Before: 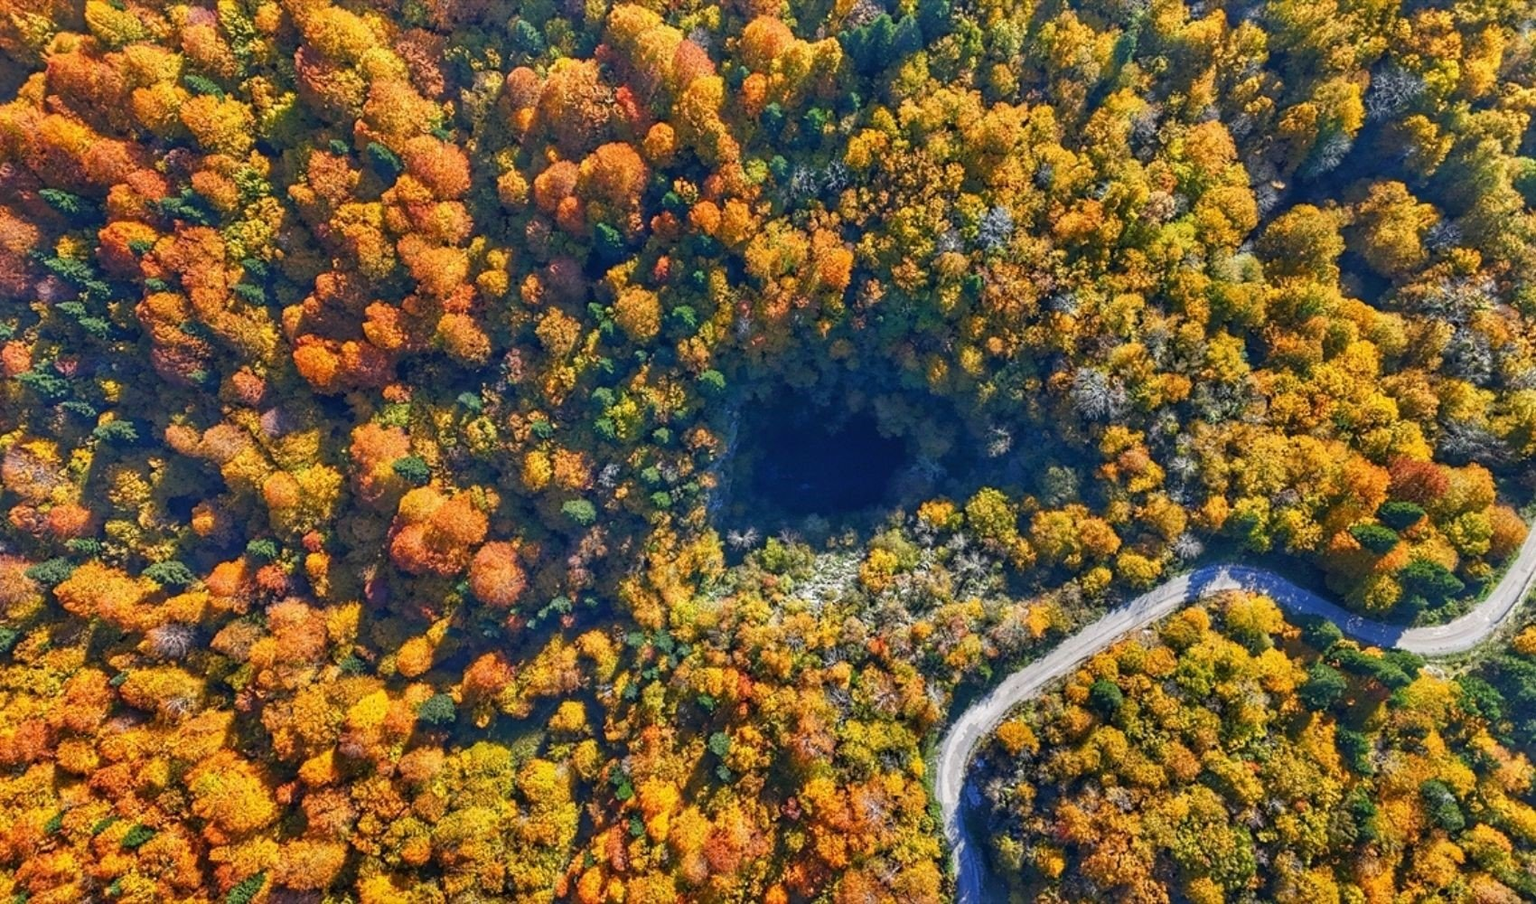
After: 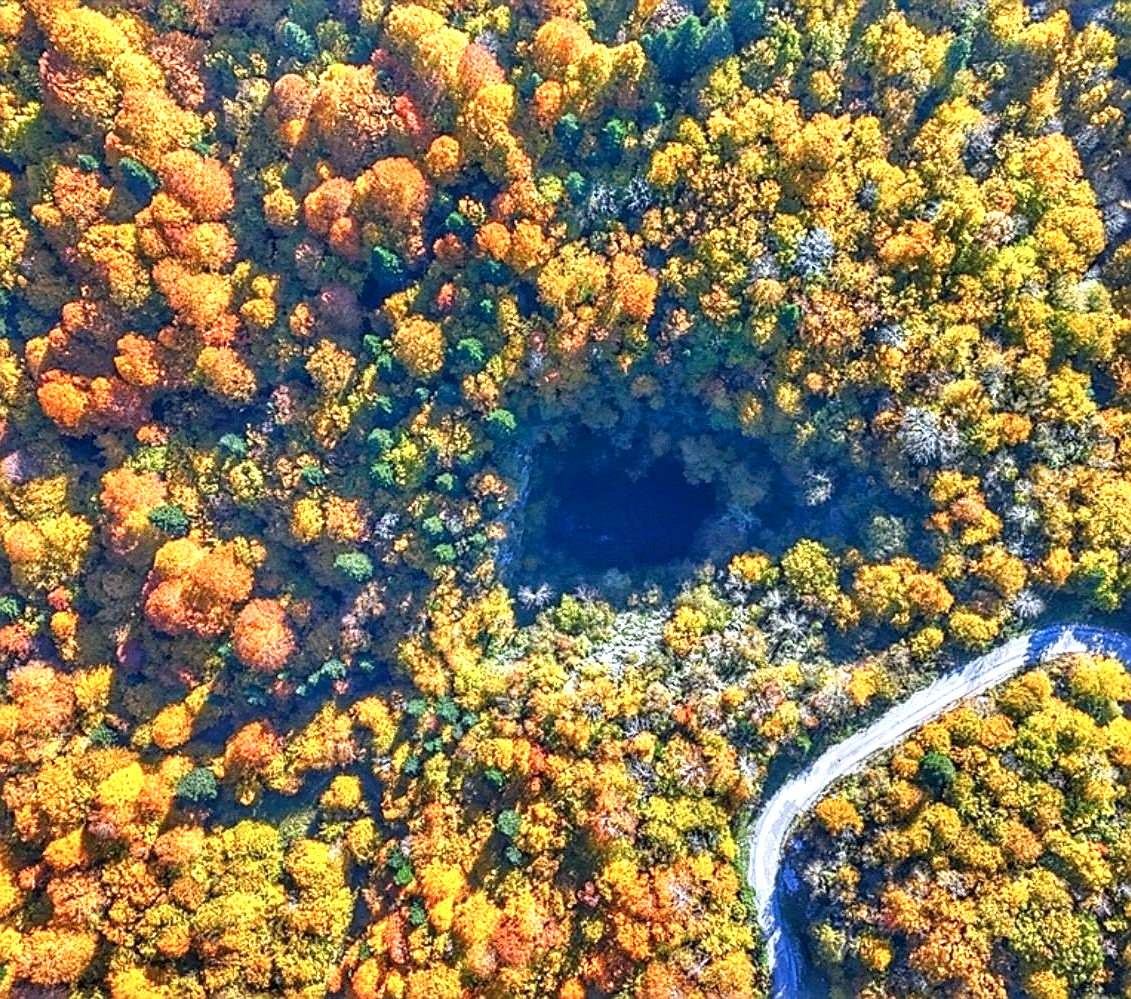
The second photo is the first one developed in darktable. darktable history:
exposure: exposure 0.775 EV, compensate highlight preservation false
crop: left 16.93%, right 16.516%
sharpen: on, module defaults
color calibration: x 0.37, y 0.382, temperature 4313.39 K, saturation algorithm version 1 (2020)
tone equalizer: on, module defaults
local contrast: on, module defaults
